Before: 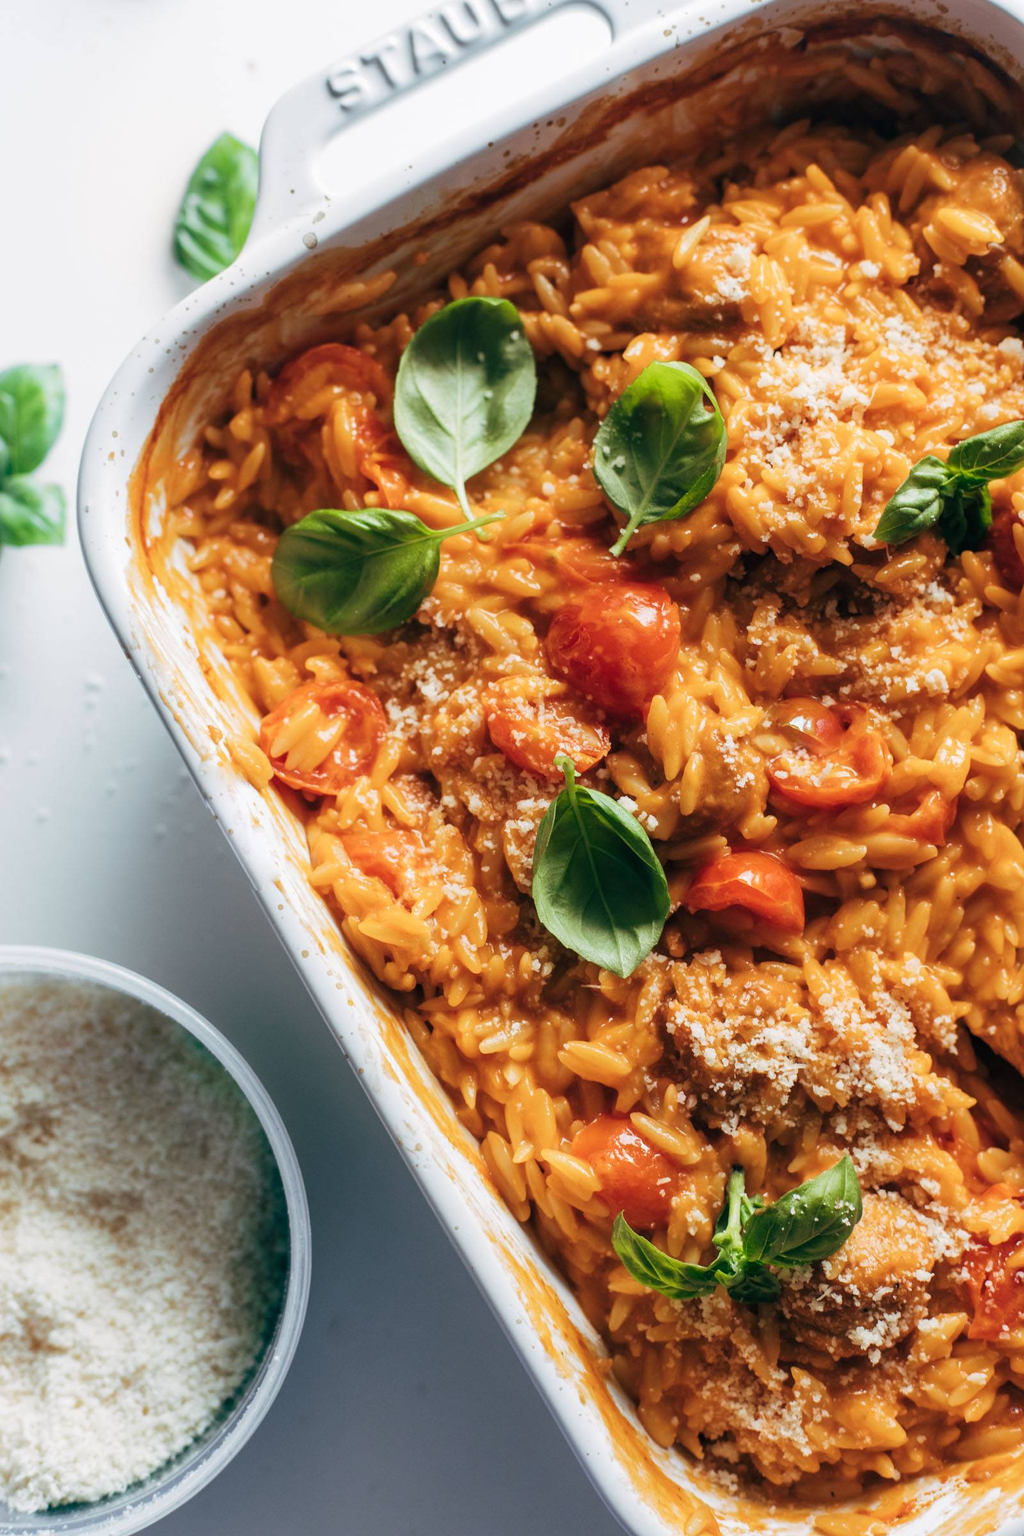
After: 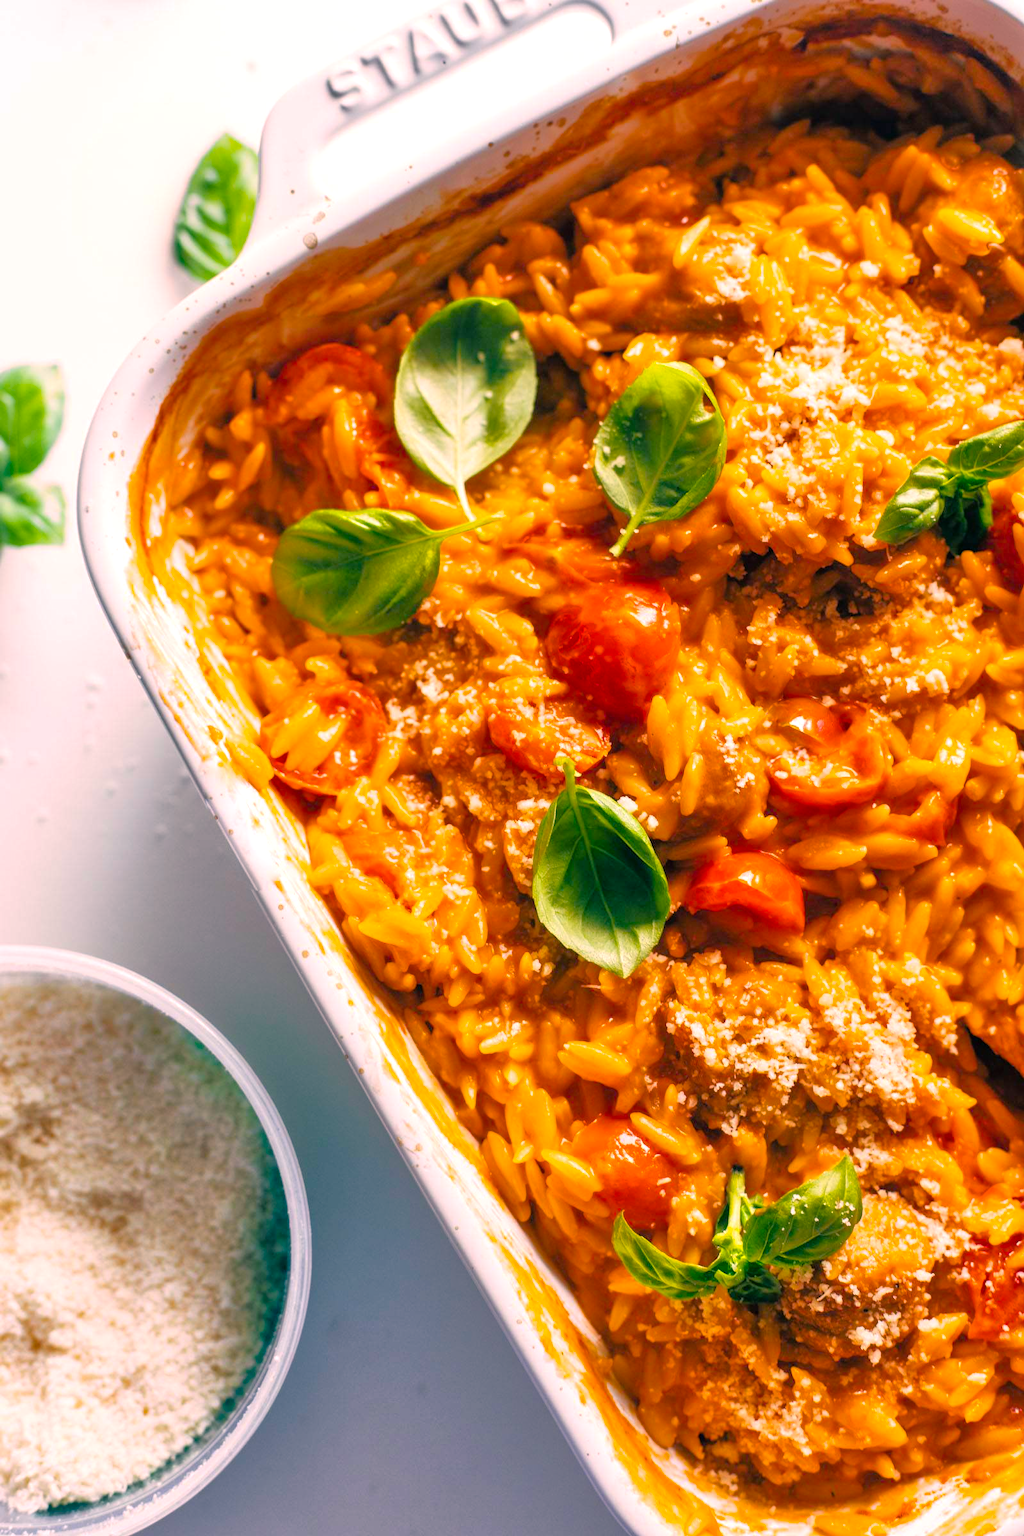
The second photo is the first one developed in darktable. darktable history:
exposure: compensate highlight preservation false
color balance rgb: highlights gain › chroma 4.477%, highlights gain › hue 32.2°, linear chroma grading › global chroma 15.32%, perceptual saturation grading › global saturation 25.609%, perceptual brilliance grading › highlights 9.212%, perceptual brilliance grading › mid-tones 4.616%
tone equalizer: -7 EV 0.163 EV, -6 EV 0.569 EV, -5 EV 1.17 EV, -4 EV 1.33 EV, -3 EV 1.14 EV, -2 EV 0.6 EV, -1 EV 0.156 EV
